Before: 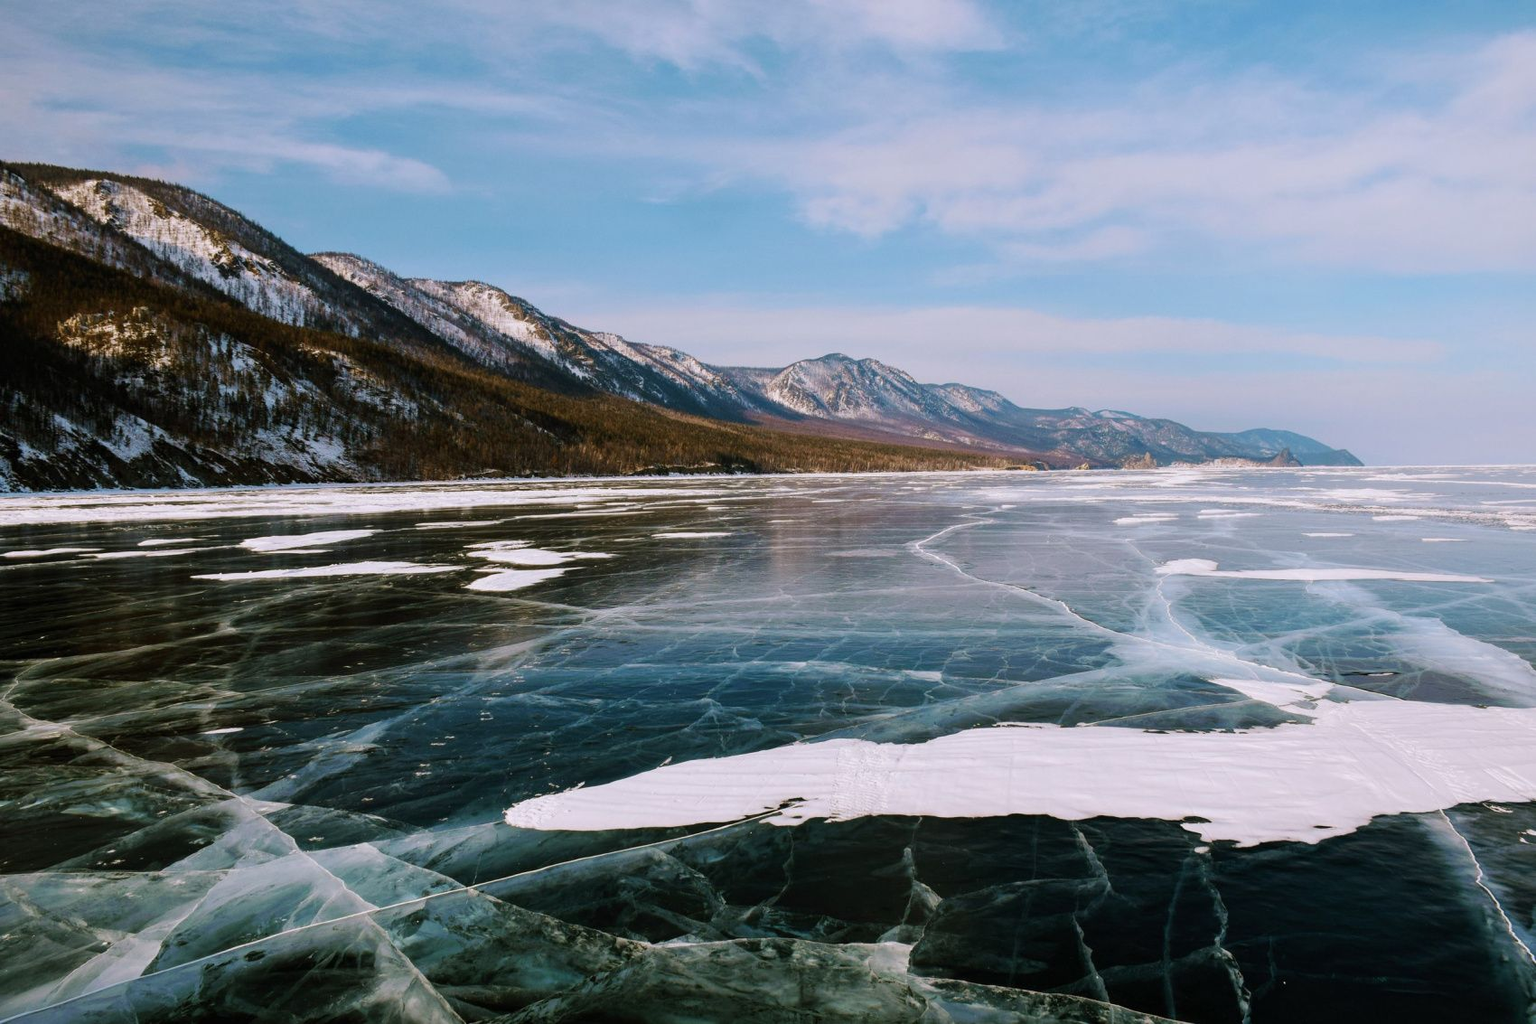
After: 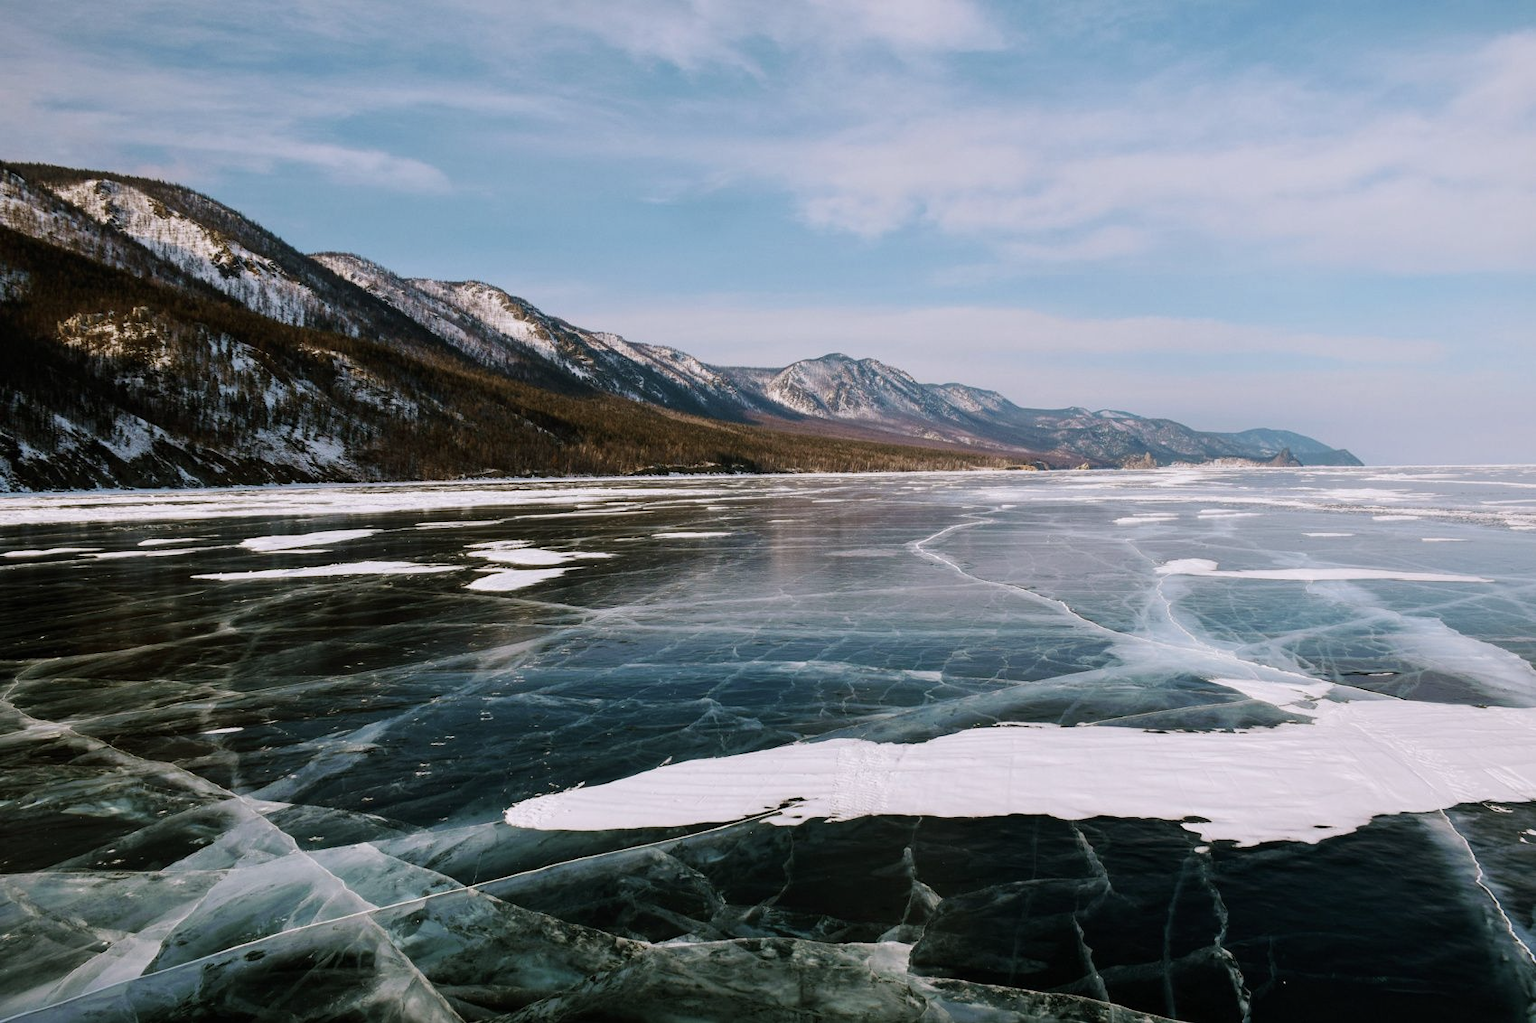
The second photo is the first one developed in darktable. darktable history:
white balance: emerald 1
contrast brightness saturation: contrast 0.06, brightness -0.01, saturation -0.23
